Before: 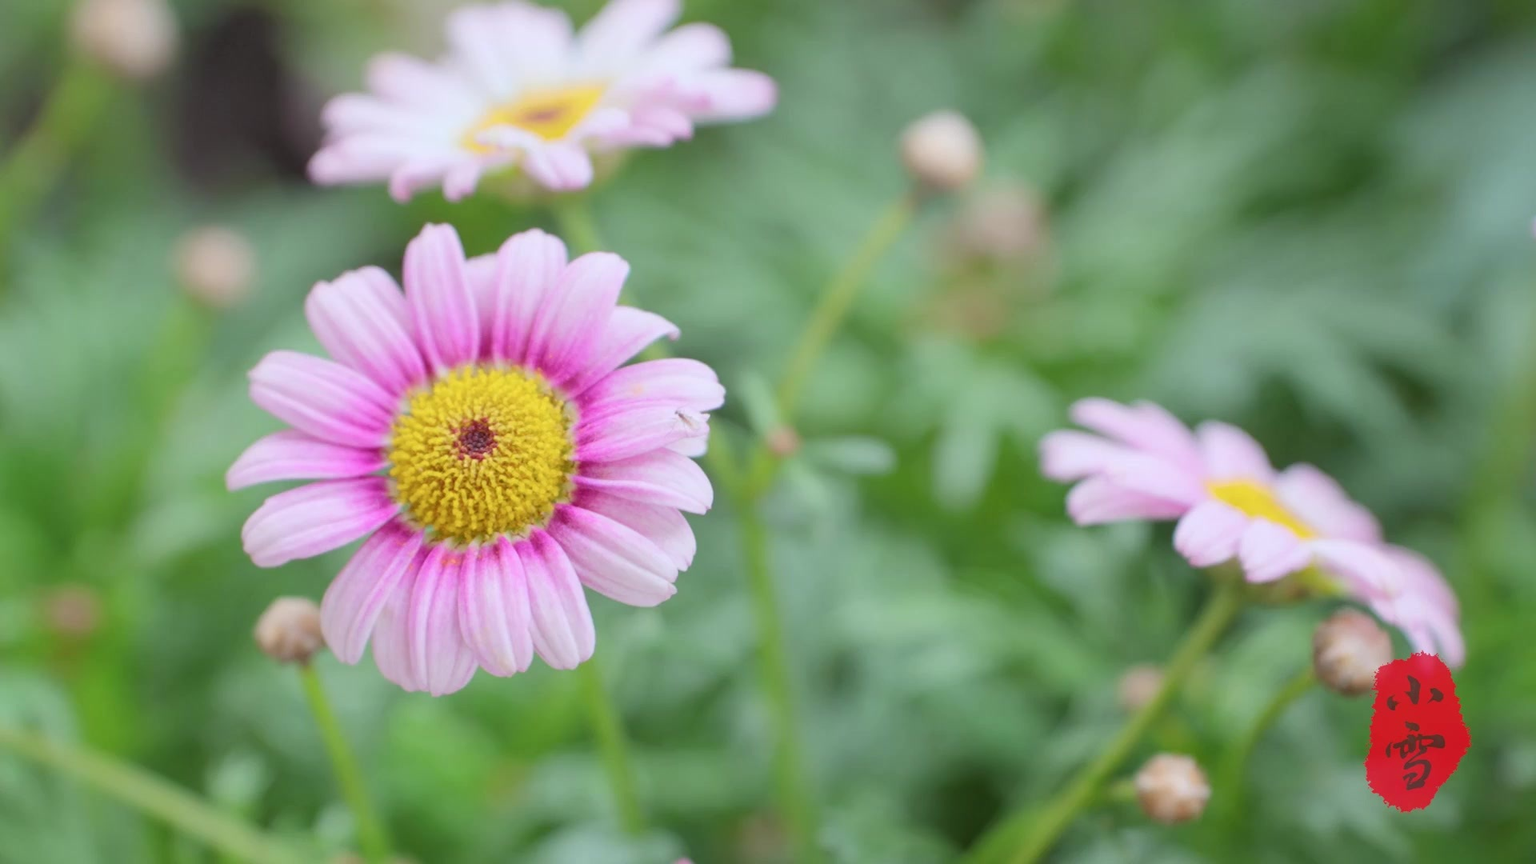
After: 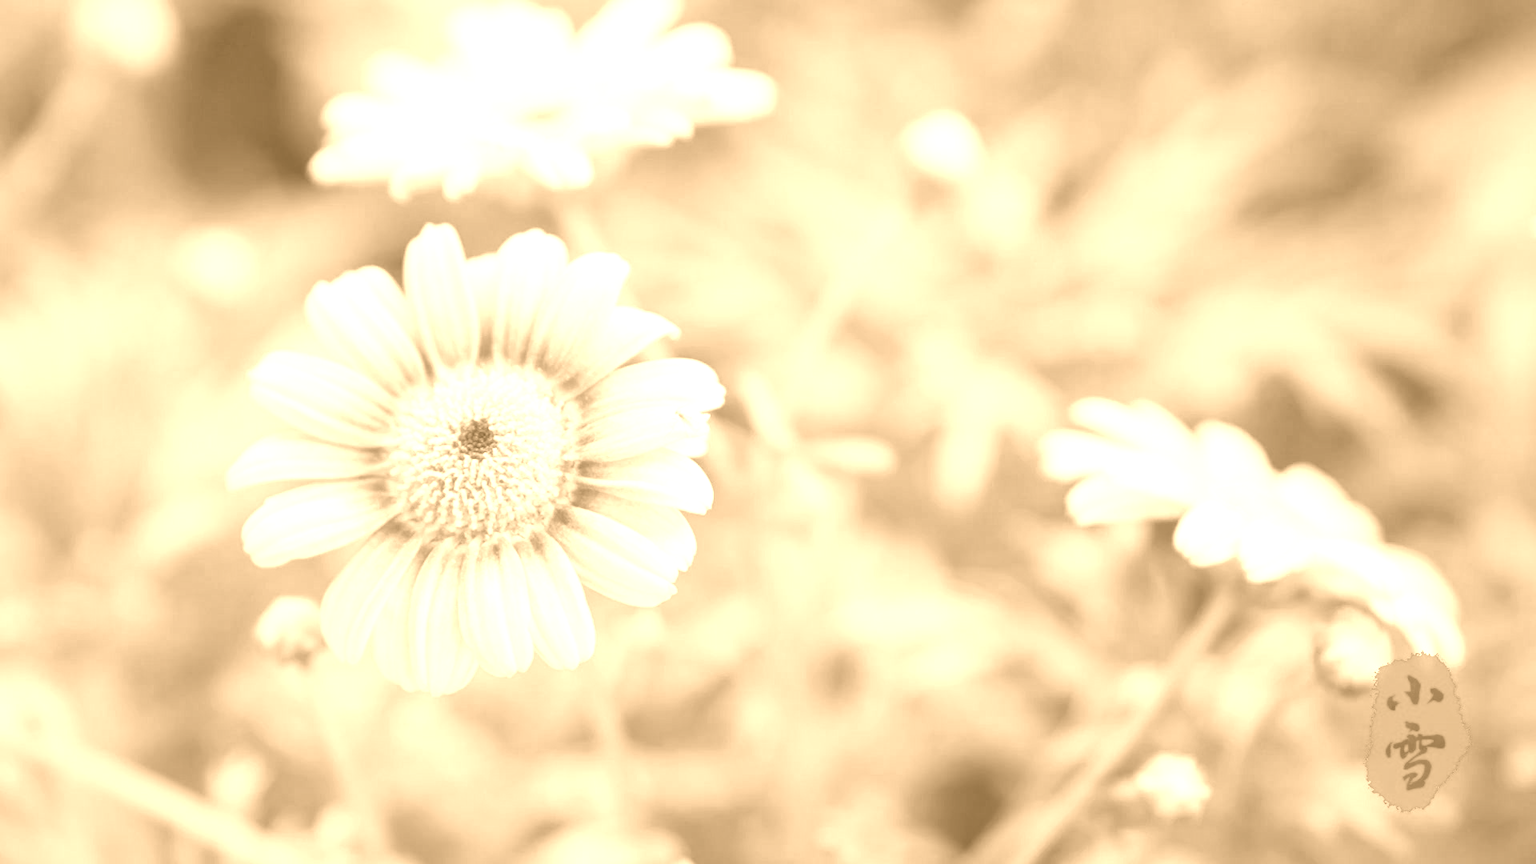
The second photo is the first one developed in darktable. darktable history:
colorize: hue 28.8°, source mix 100%
contrast brightness saturation: contrast 0.2, brightness 0.16, saturation 0.22
shadows and highlights: shadows 25, highlights -25
